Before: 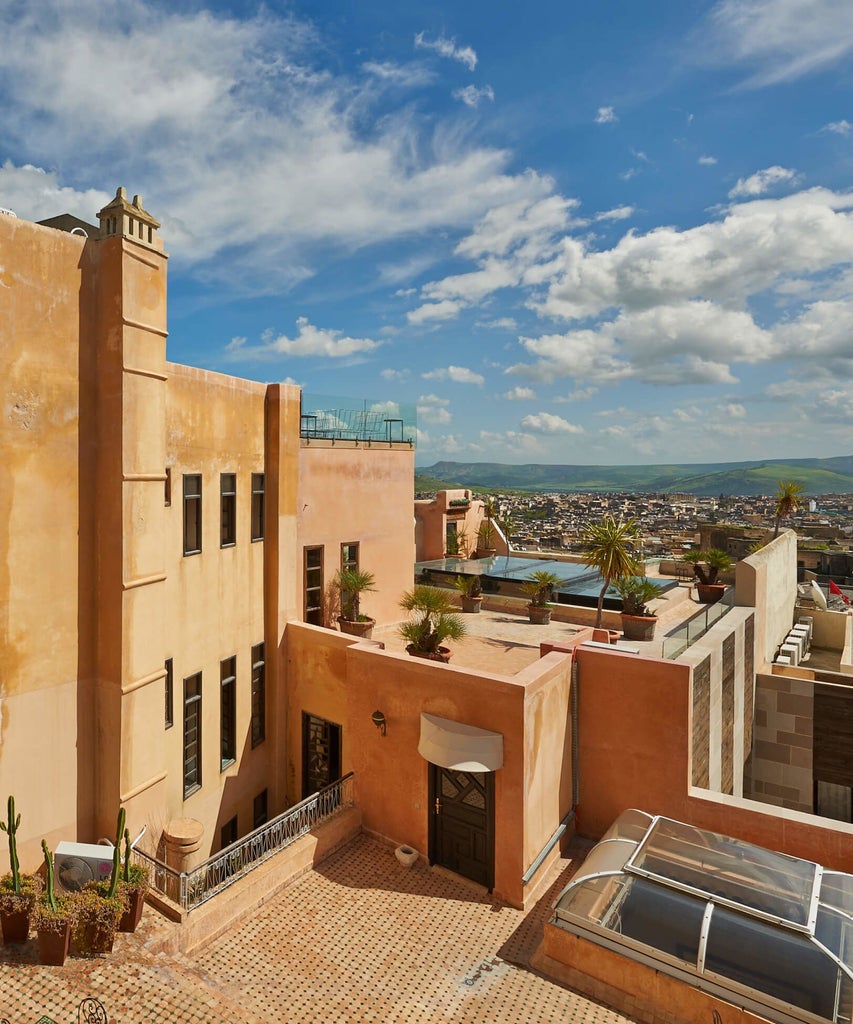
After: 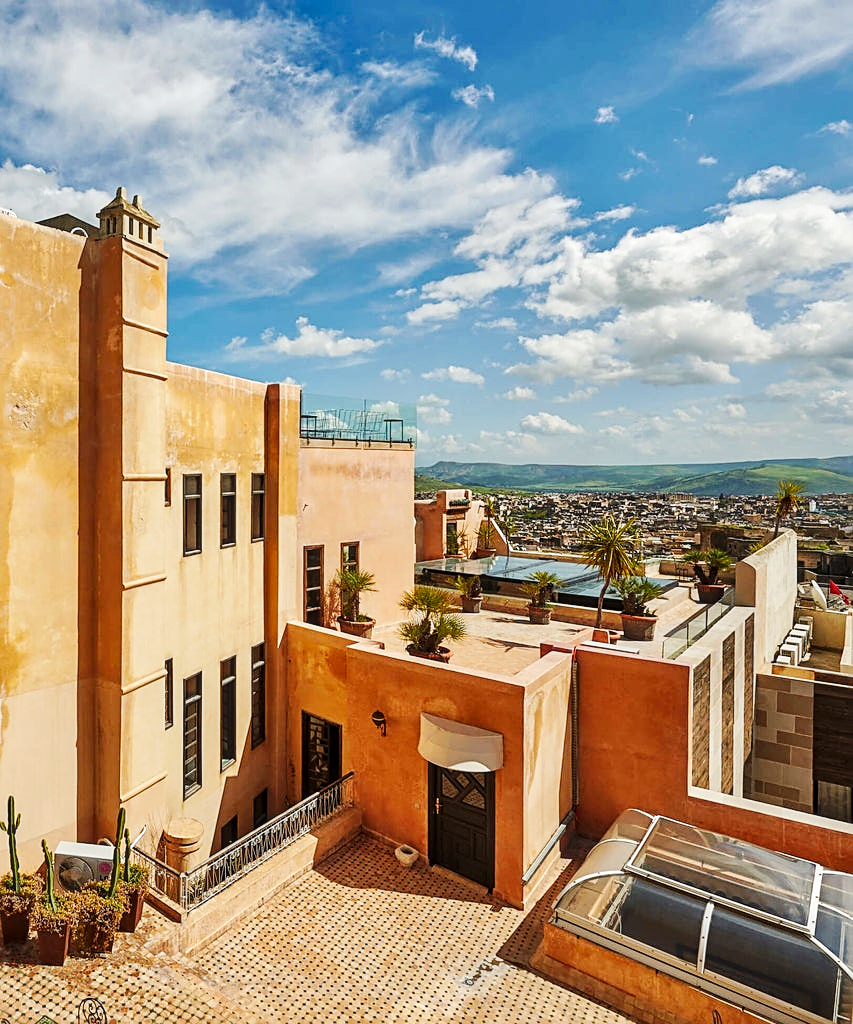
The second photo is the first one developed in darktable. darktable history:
sharpen: on, module defaults
local contrast: on, module defaults
base curve: curves: ch0 [(0, 0) (0.032, 0.025) (0.121, 0.166) (0.206, 0.329) (0.605, 0.79) (1, 1)], preserve colors none
contrast brightness saturation: saturation -0.057
